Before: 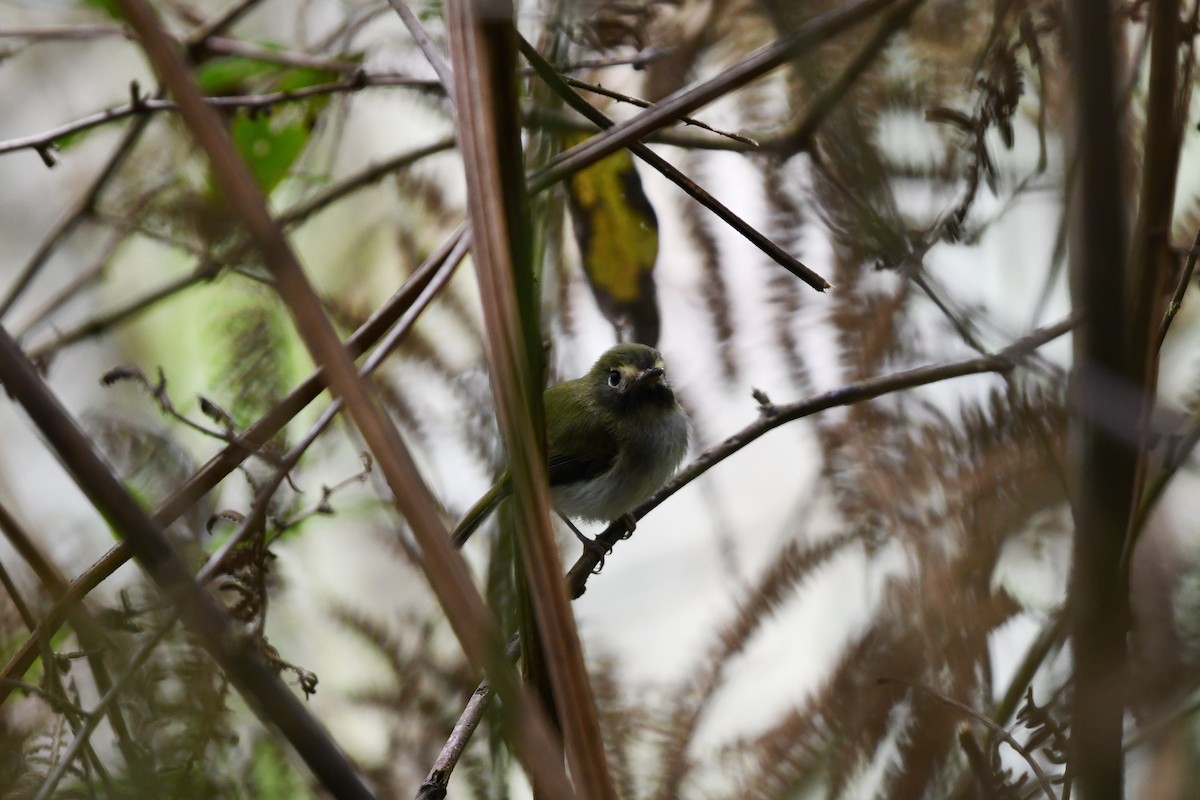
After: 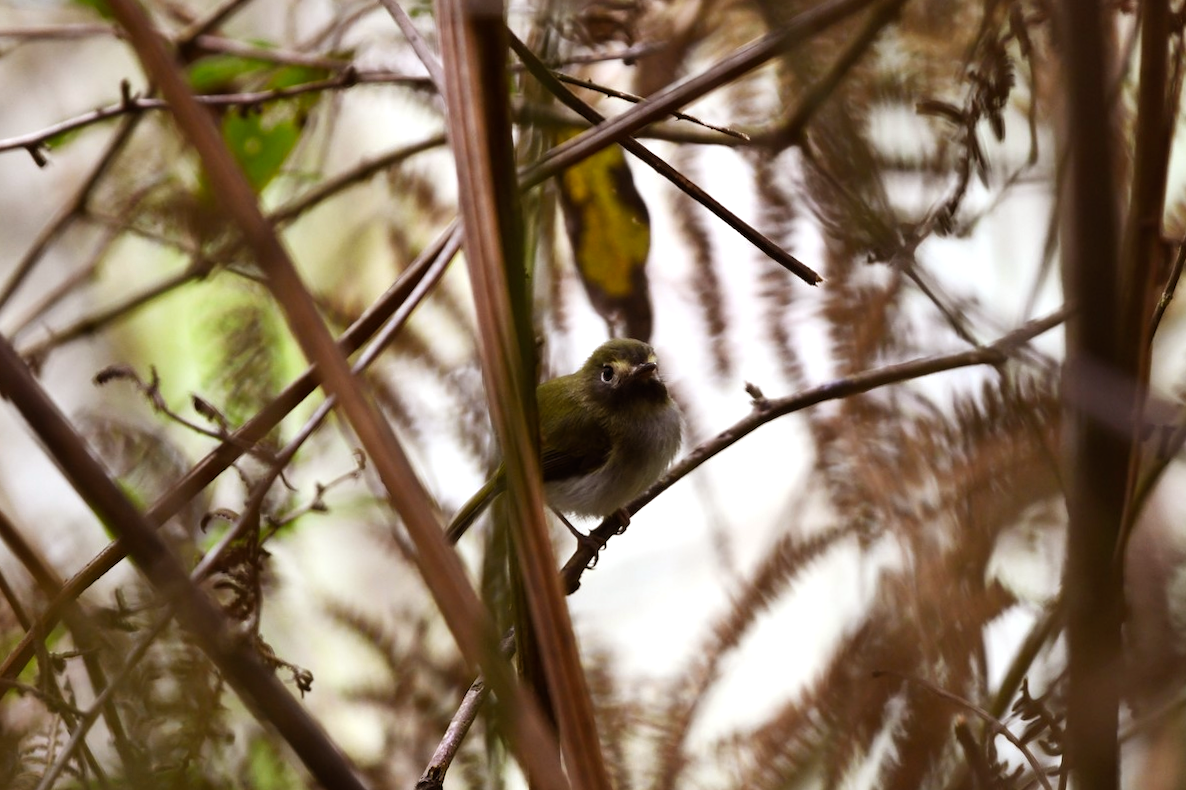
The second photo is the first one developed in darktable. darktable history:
rgb levels: mode RGB, independent channels, levels [[0, 0.5, 1], [0, 0.521, 1], [0, 0.536, 1]]
rotate and perspective: rotation -0.45°, automatic cropping original format, crop left 0.008, crop right 0.992, crop top 0.012, crop bottom 0.988
exposure: black level correction 0, exposure 0.4 EV, compensate exposure bias true, compensate highlight preservation false
